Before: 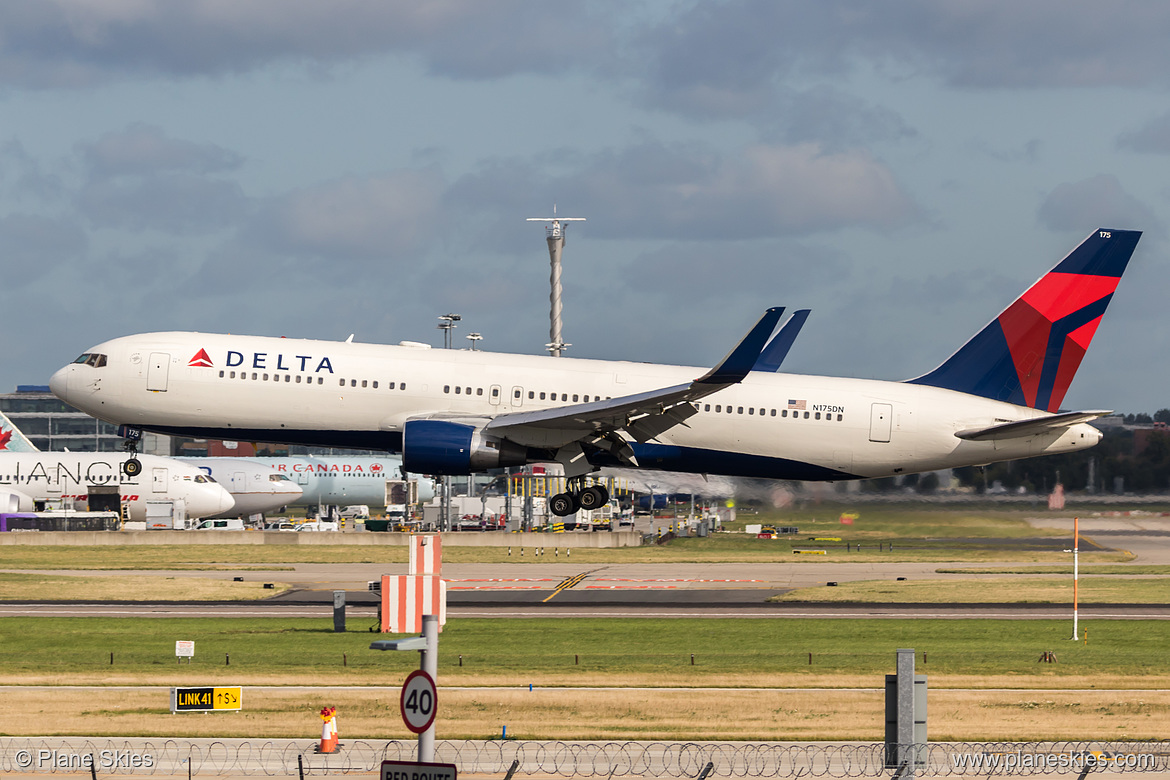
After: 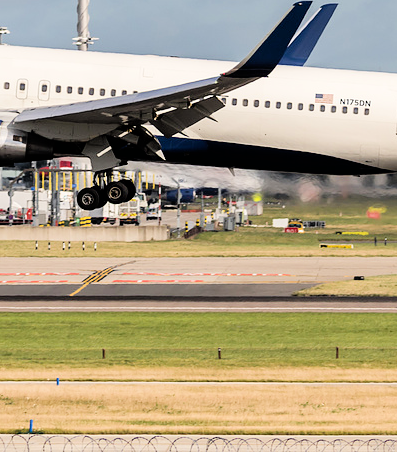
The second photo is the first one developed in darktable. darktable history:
filmic rgb: black relative exposure -7.65 EV, white relative exposure 4.56 EV, hardness 3.61
levels: mode automatic, levels [0.116, 0.574, 1]
crop: left 40.494%, top 39.248%, right 25.566%, bottom 2.754%
tone equalizer: -8 EV -0.719 EV, -7 EV -0.736 EV, -6 EV -0.604 EV, -5 EV -0.368 EV, -3 EV 0.402 EV, -2 EV 0.6 EV, -1 EV 0.692 EV, +0 EV 0.777 EV
